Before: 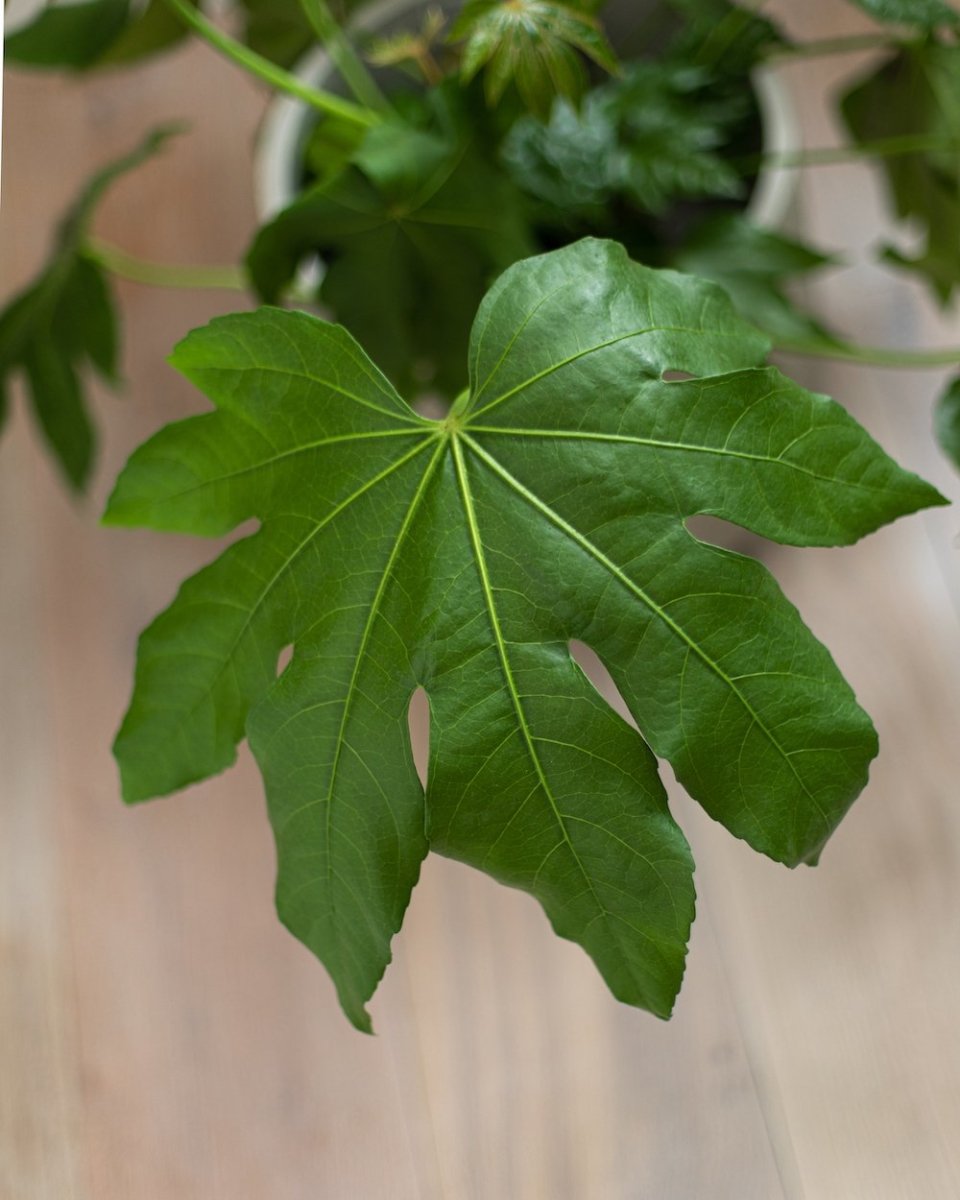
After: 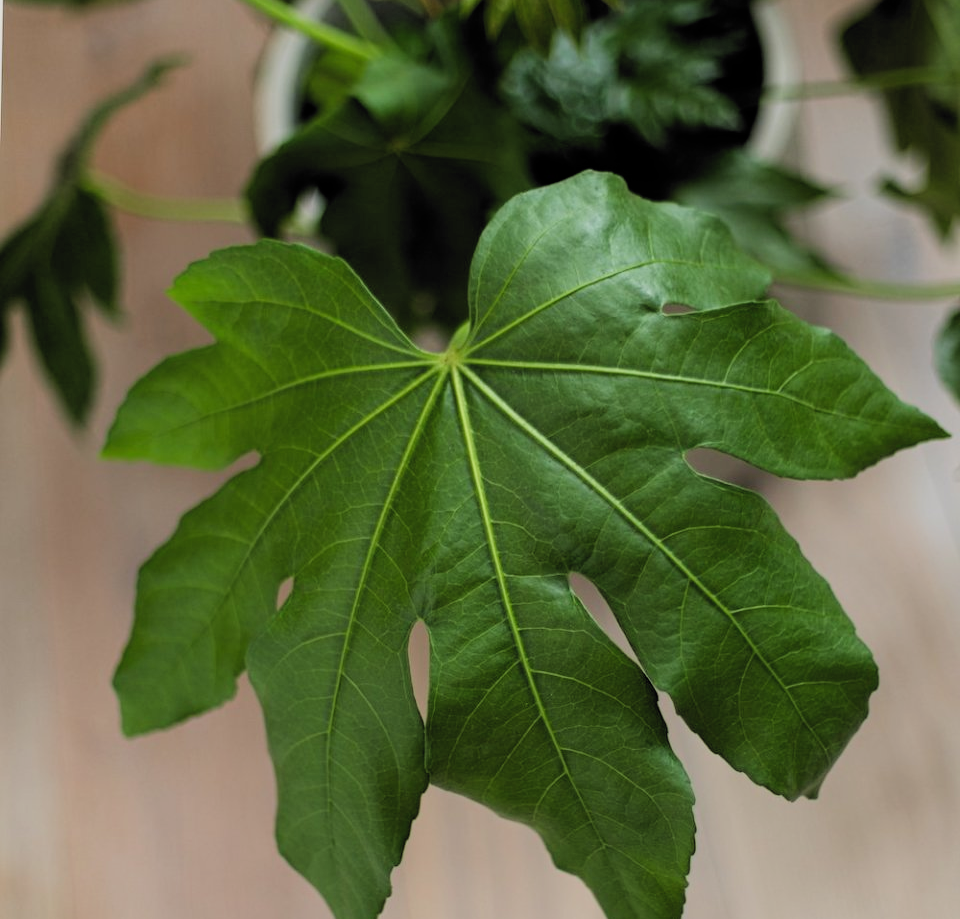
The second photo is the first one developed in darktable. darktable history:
crop: top 5.632%, bottom 17.756%
filmic rgb: black relative exposure -5.06 EV, white relative exposure 3.95 EV, threshold 5.96 EV, hardness 2.89, contrast 1.096, highlights saturation mix -21.26%, color science v6 (2022), enable highlight reconstruction true
